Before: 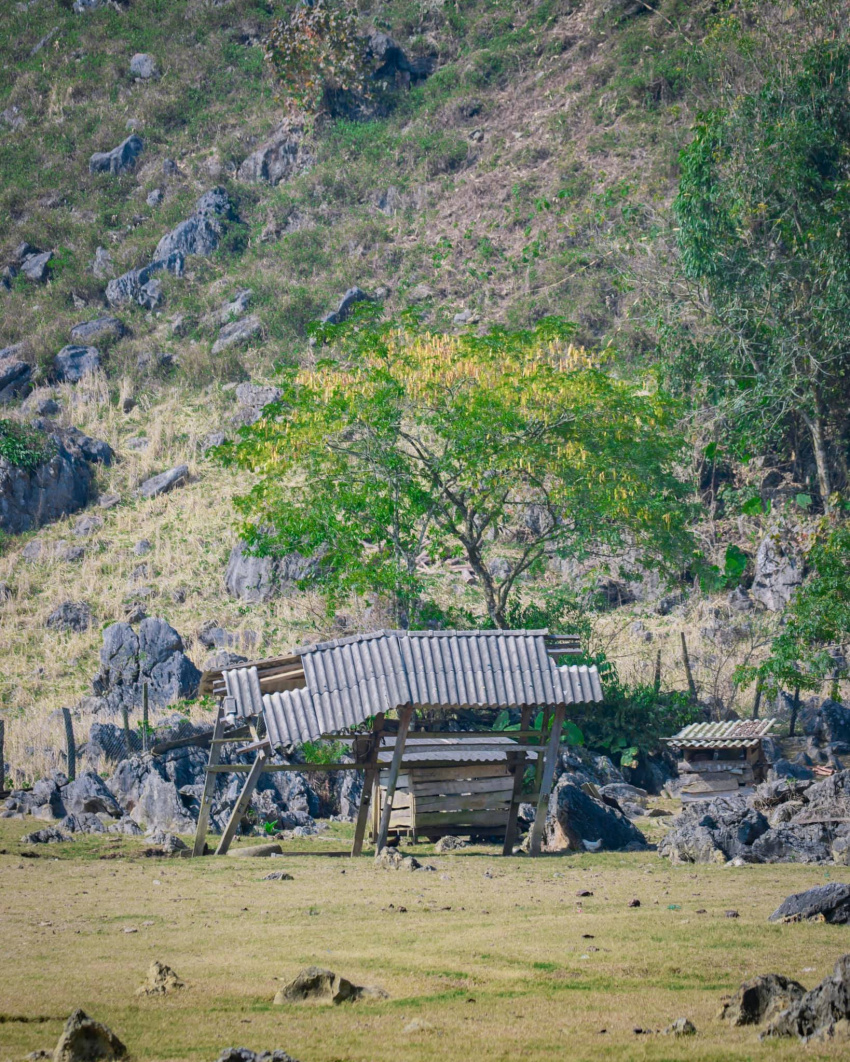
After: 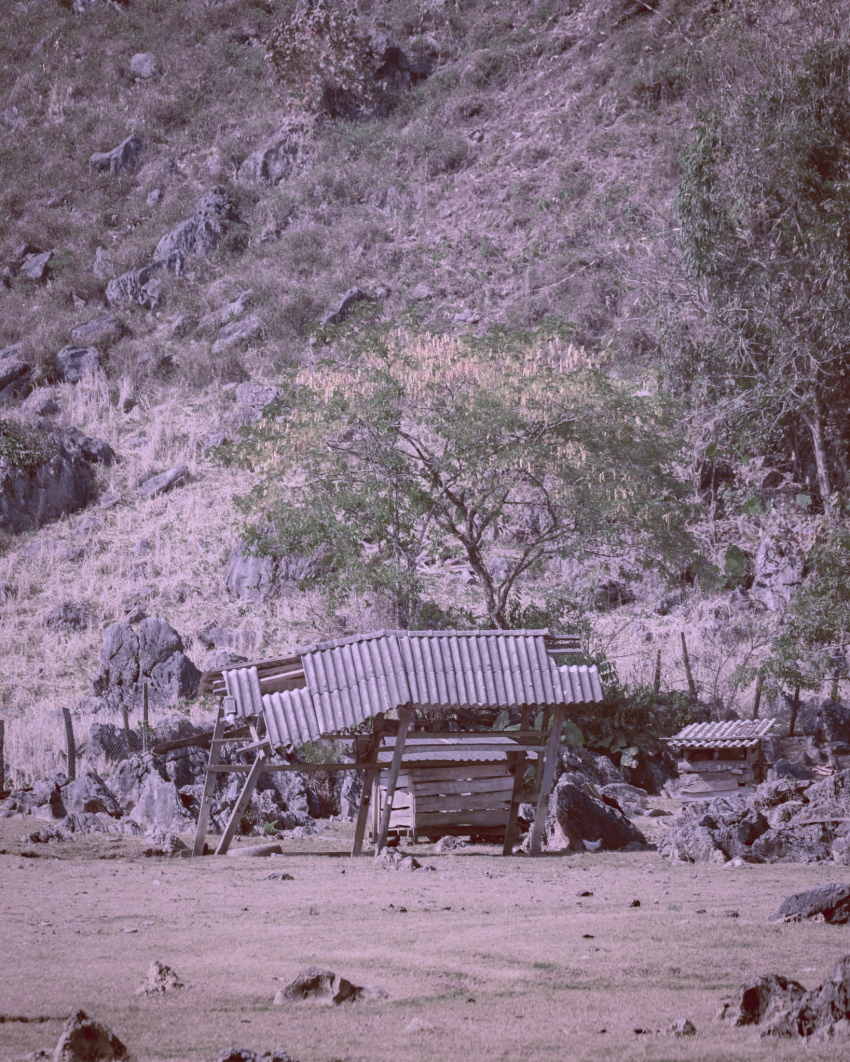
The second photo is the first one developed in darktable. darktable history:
color balance rgb: shadows lift › luminance 1%, shadows lift › chroma 0.2%, shadows lift › hue 20°, power › luminance 1%, power › chroma 0.4%, power › hue 34°, highlights gain › luminance 0.8%, highlights gain › chroma 0.4%, highlights gain › hue 44°, global offset › chroma 0.4%, global offset › hue 34°, white fulcrum 0.08 EV, linear chroma grading › shadows -7%, linear chroma grading › highlights -7%, linear chroma grading › global chroma -10%, linear chroma grading › mid-tones -8%, perceptual saturation grading › global saturation -28%, perceptual saturation grading › highlights -20%, perceptual saturation grading › mid-tones -24%, perceptual saturation grading › shadows -24%, perceptual brilliance grading › global brilliance -1%, perceptual brilliance grading › highlights -1%, perceptual brilliance grading › mid-tones -1%, perceptual brilliance grading › shadows -1%, global vibrance -17%, contrast -6%
color correction: highlights a* 15.03, highlights b* -25.07
